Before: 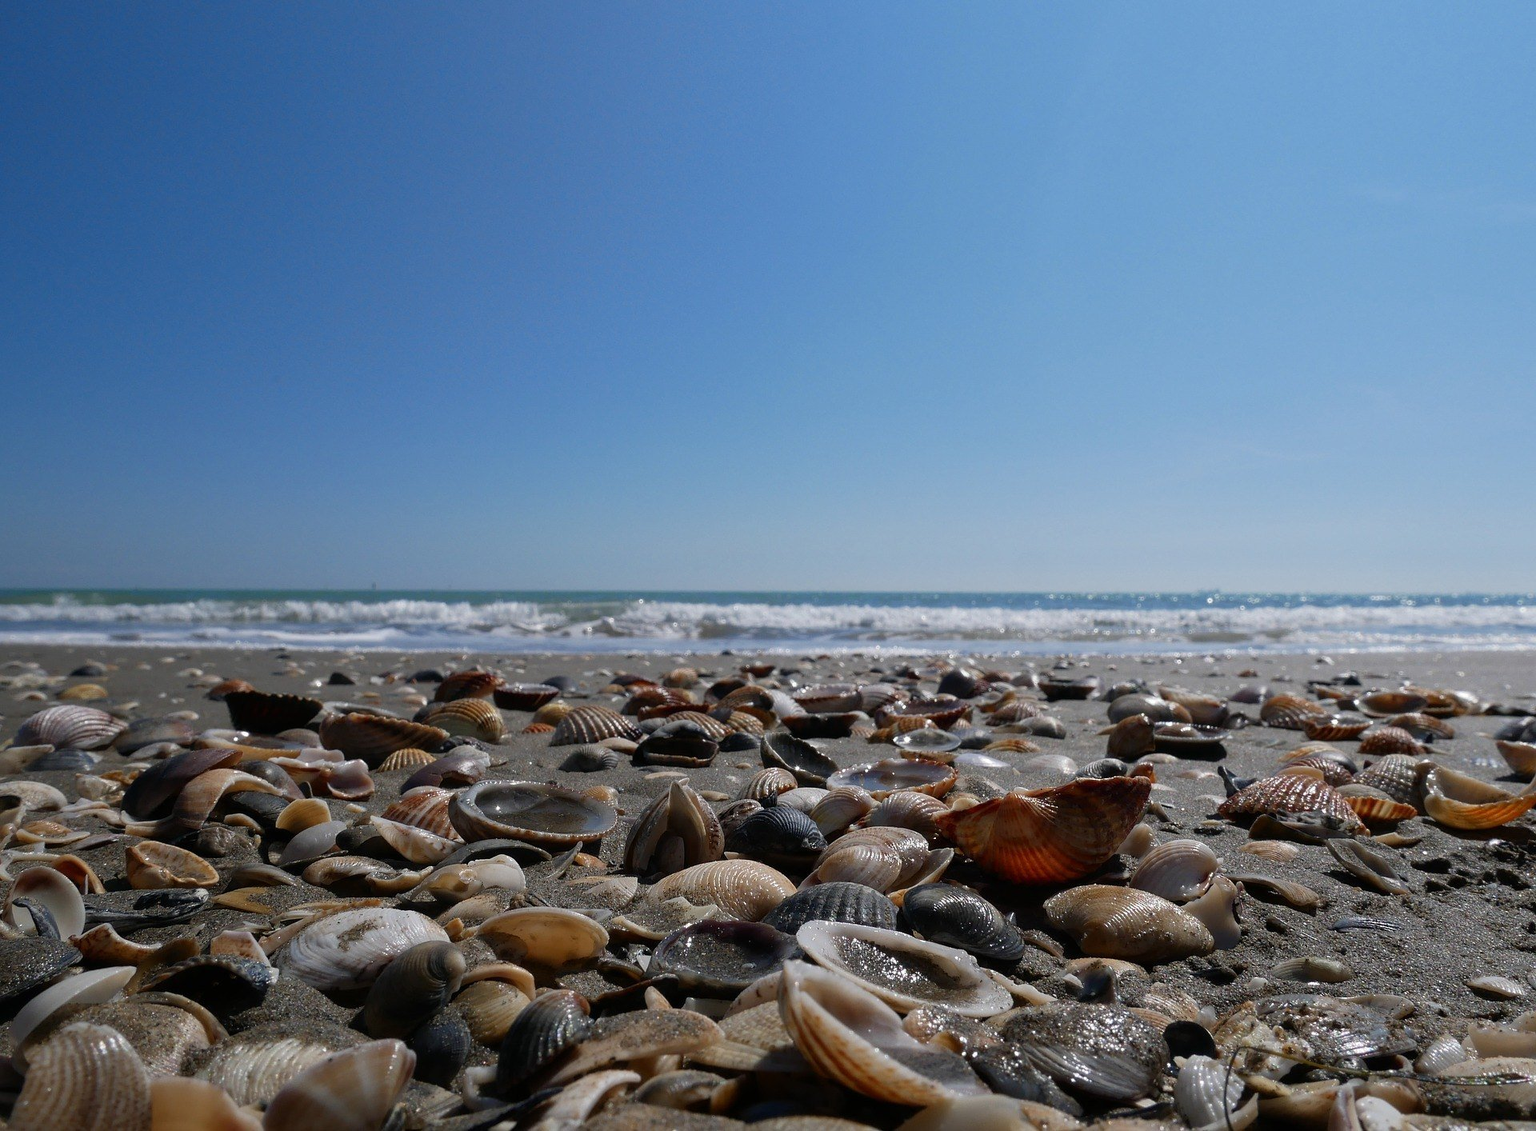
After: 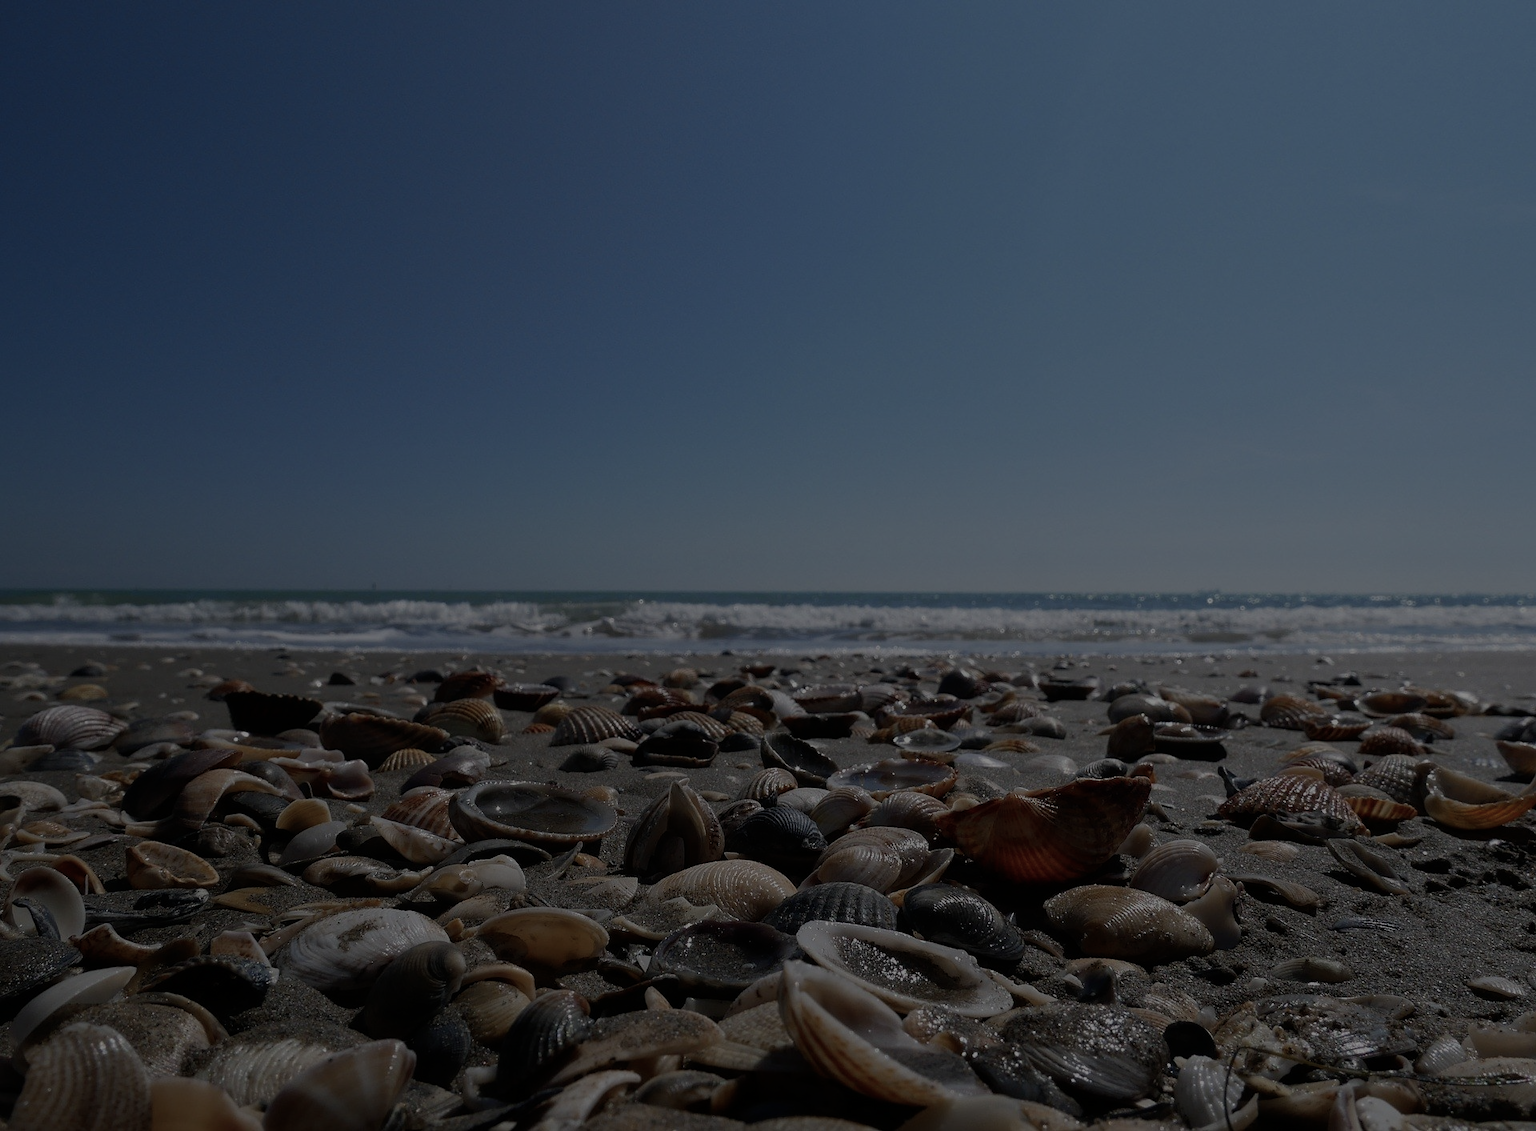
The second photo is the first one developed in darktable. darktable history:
exposure: exposure -2.008 EV, compensate exposure bias true, compensate highlight preservation false
color correction: highlights b* 0.032, saturation 0.777
